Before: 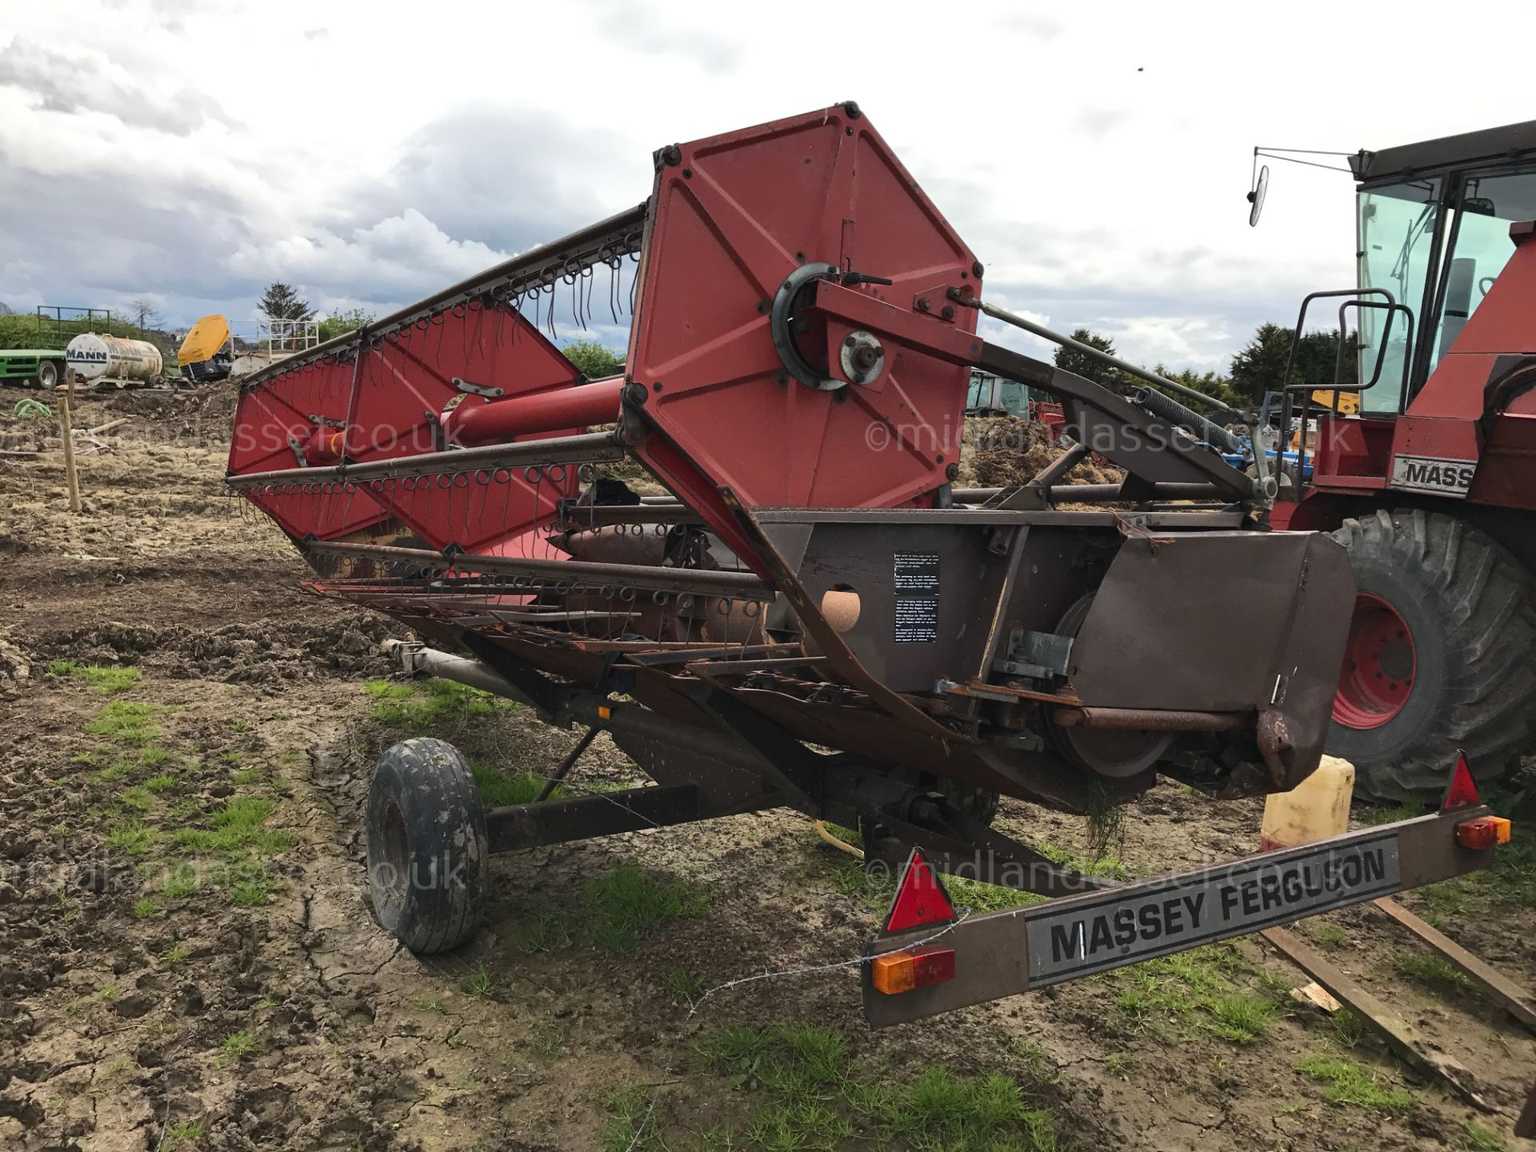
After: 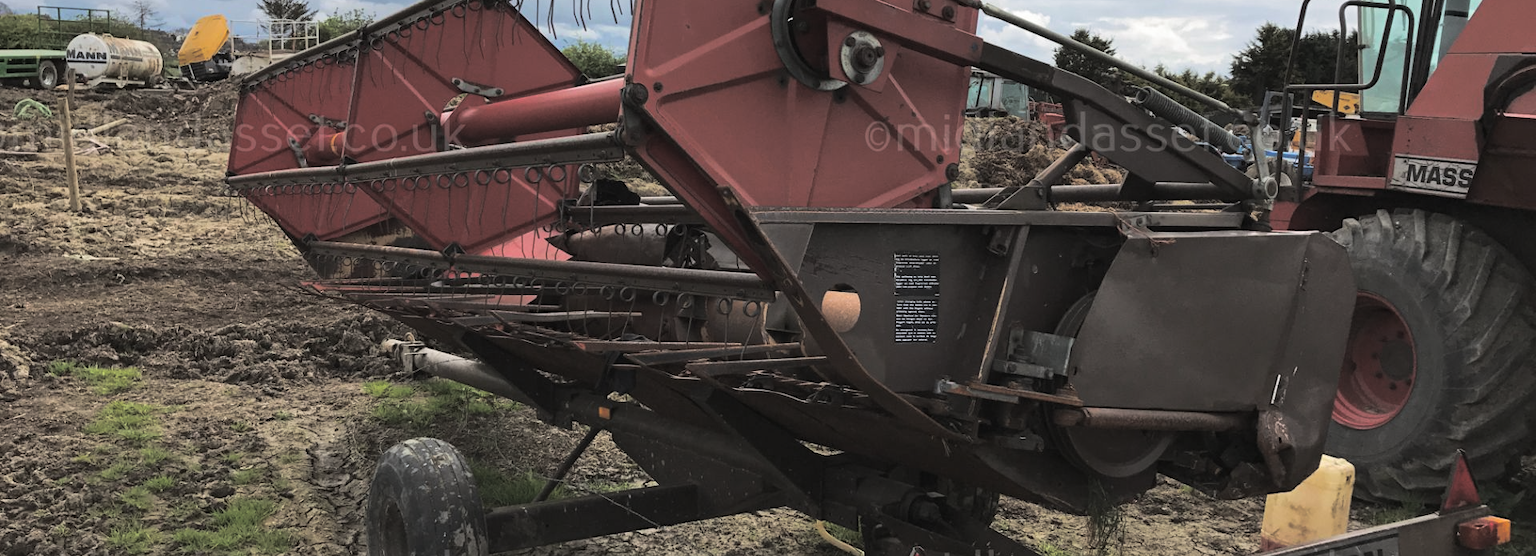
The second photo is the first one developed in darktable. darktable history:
base curve: exposure shift 0, preserve colors none
split-toning: shadows › hue 36°, shadows › saturation 0.05, highlights › hue 10.8°, highlights › saturation 0.15, compress 40%
white balance: emerald 1
crop and rotate: top 26.056%, bottom 25.543%
